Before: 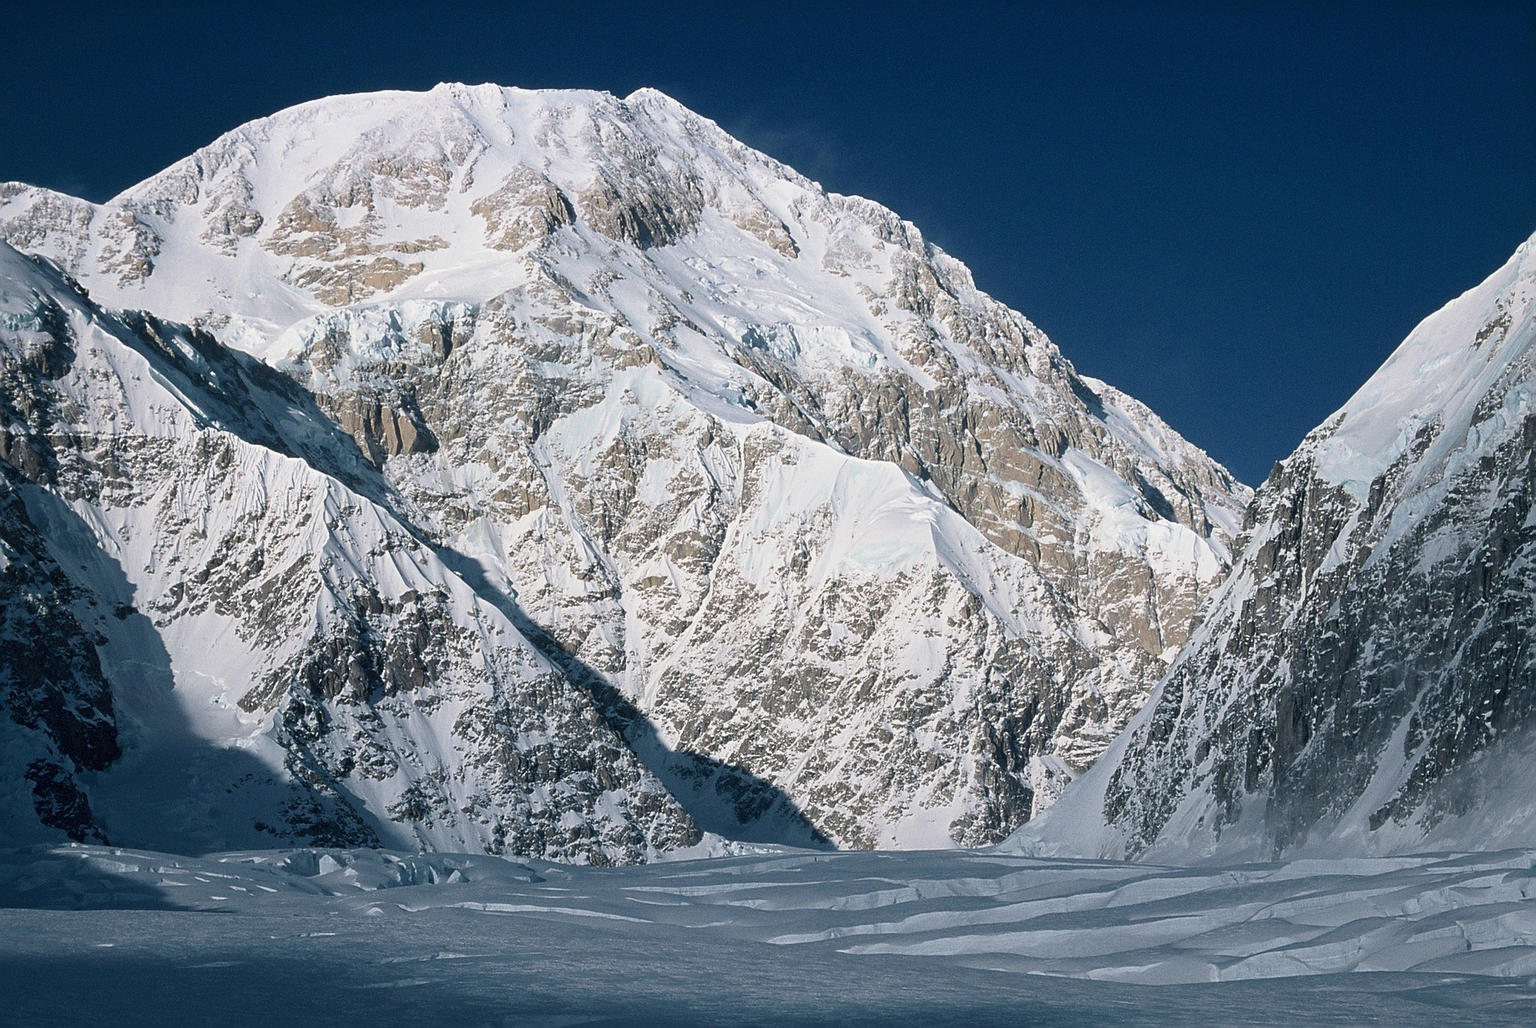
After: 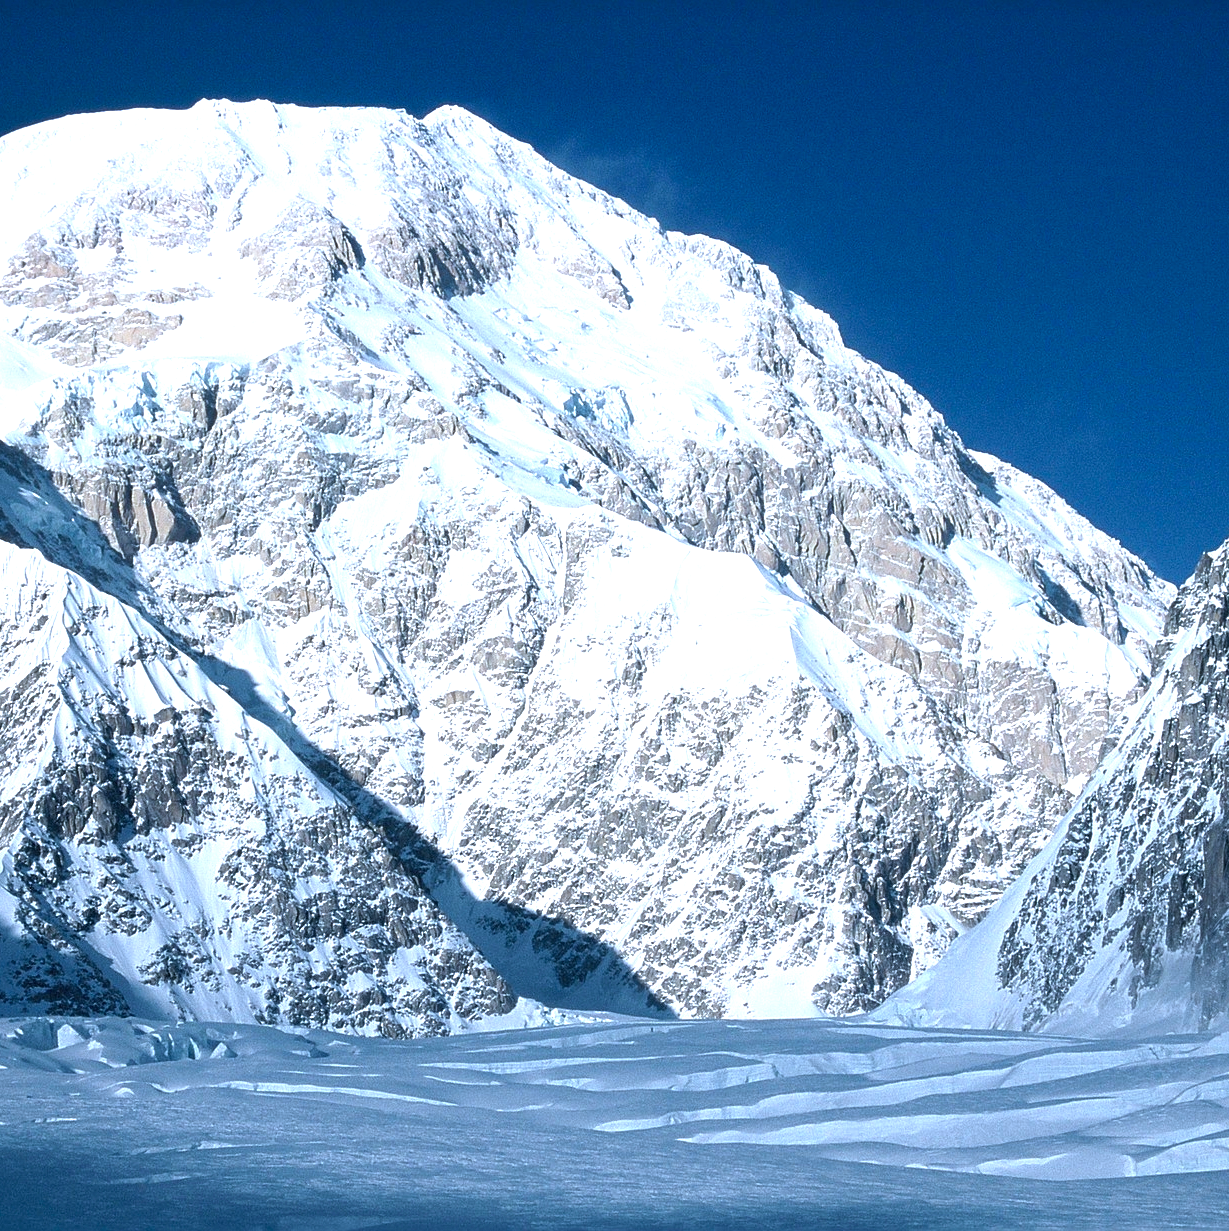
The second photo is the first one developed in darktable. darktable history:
color calibration: illuminant as shot in camera, x 0.378, y 0.381, temperature 4093.13 K, saturation algorithm version 1 (2020)
exposure: exposure 0.999 EV, compensate highlight preservation false
crop and rotate: left 17.732%, right 15.423%
